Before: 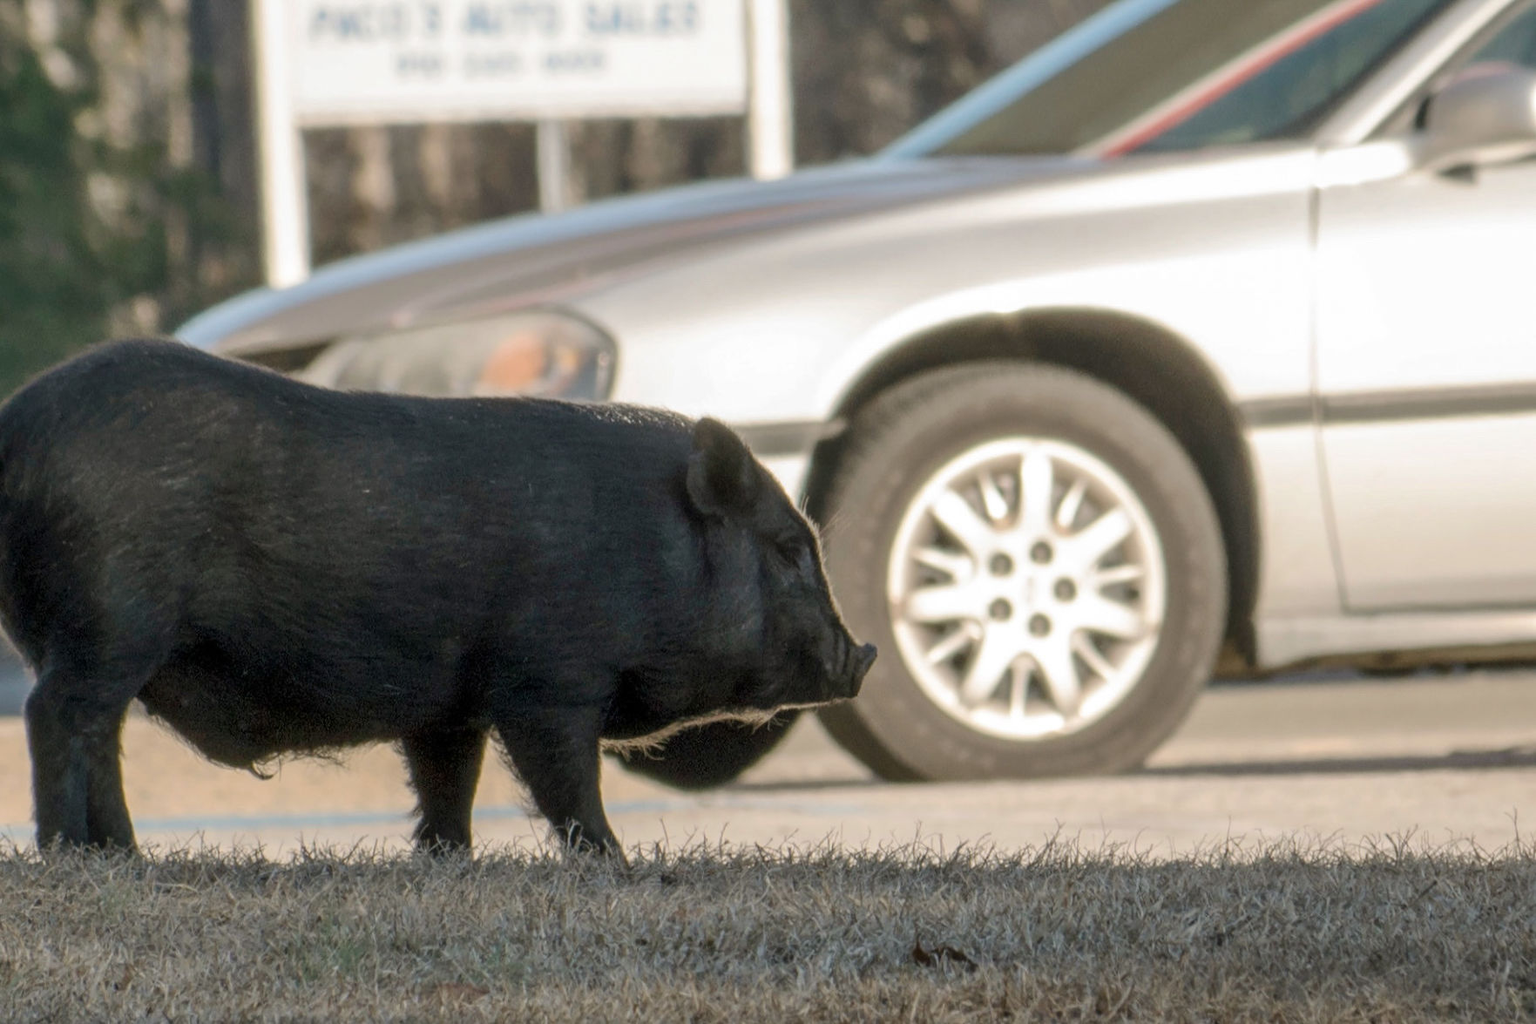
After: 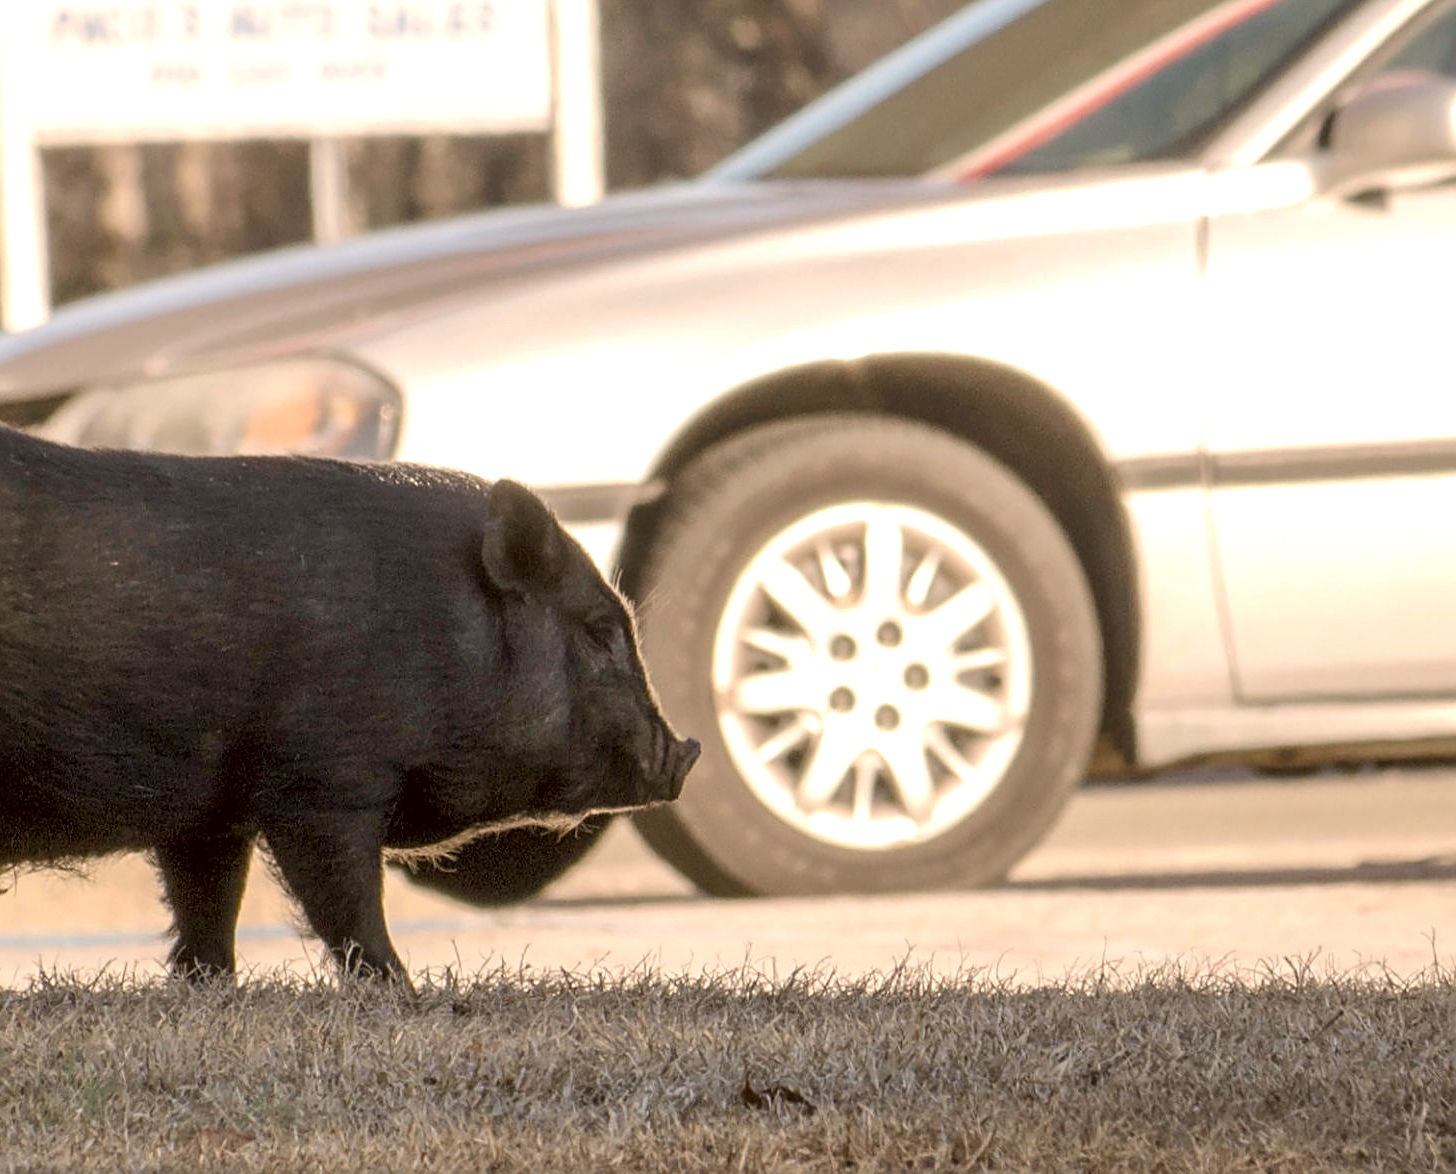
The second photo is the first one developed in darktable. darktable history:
crop: left 17.411%, bottom 0.043%
sharpen: on, module defaults
exposure: black level correction 0.001, exposure 0.498 EV, compensate highlight preservation false
color correction: highlights a* 6.38, highlights b* 8.41, shadows a* 5.51, shadows b* 7.39, saturation 0.918
